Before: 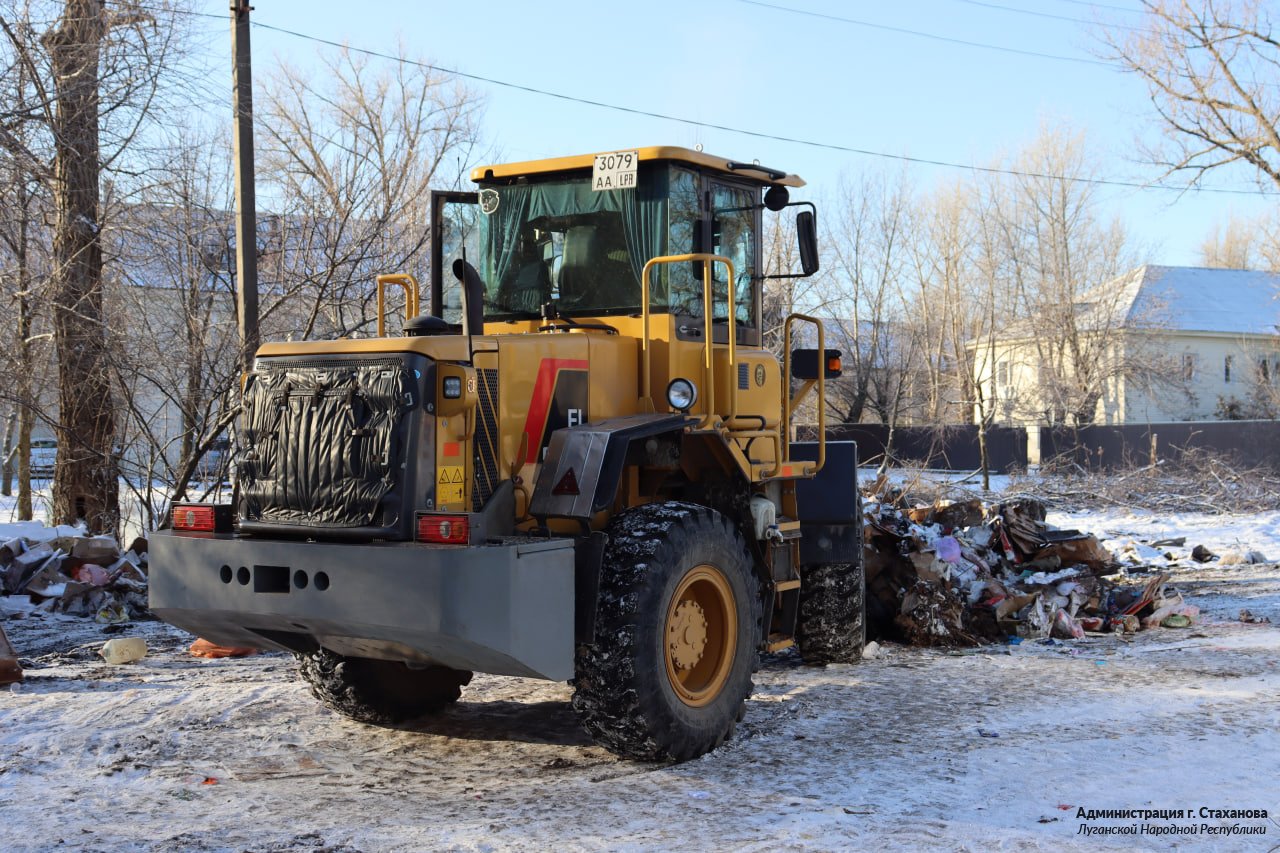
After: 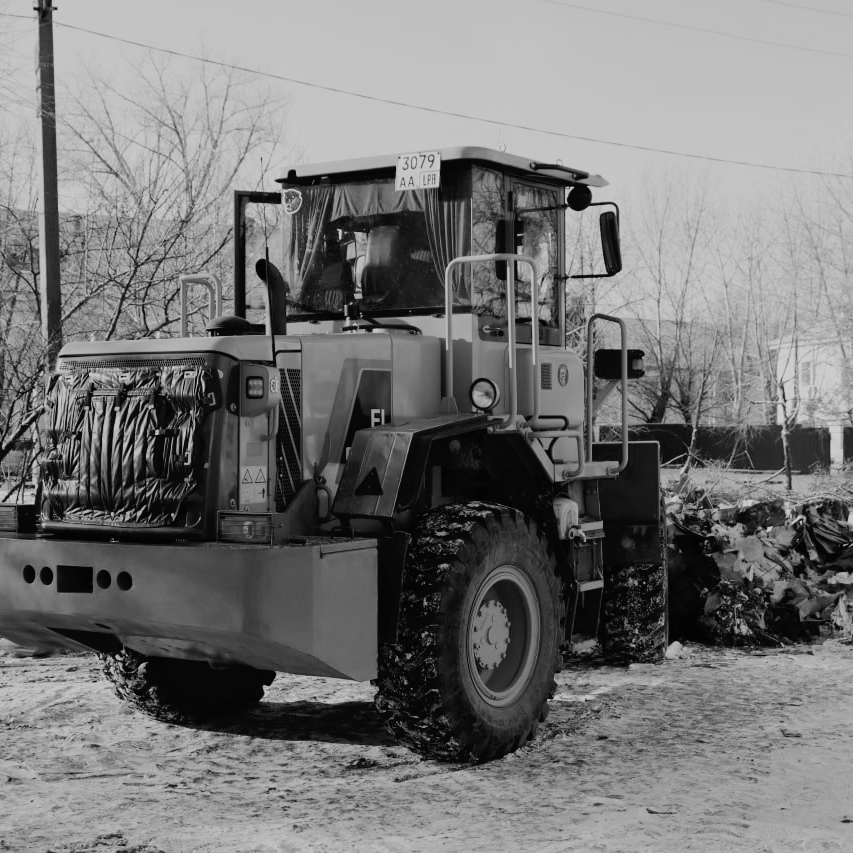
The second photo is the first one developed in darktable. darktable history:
tone curve: curves: ch0 [(0, 0) (0.003, 0.018) (0.011, 0.024) (0.025, 0.038) (0.044, 0.067) (0.069, 0.098) (0.1, 0.13) (0.136, 0.165) (0.177, 0.205) (0.224, 0.249) (0.277, 0.304) (0.335, 0.365) (0.399, 0.432) (0.468, 0.505) (0.543, 0.579) (0.623, 0.652) (0.709, 0.725) (0.801, 0.802) (0.898, 0.876) (1, 1)], preserve colors none
monochrome: size 1
filmic rgb: black relative exposure -7.15 EV, white relative exposure 5.36 EV, hardness 3.02, color science v6 (2022)
crop and rotate: left 15.446%, right 17.836%
